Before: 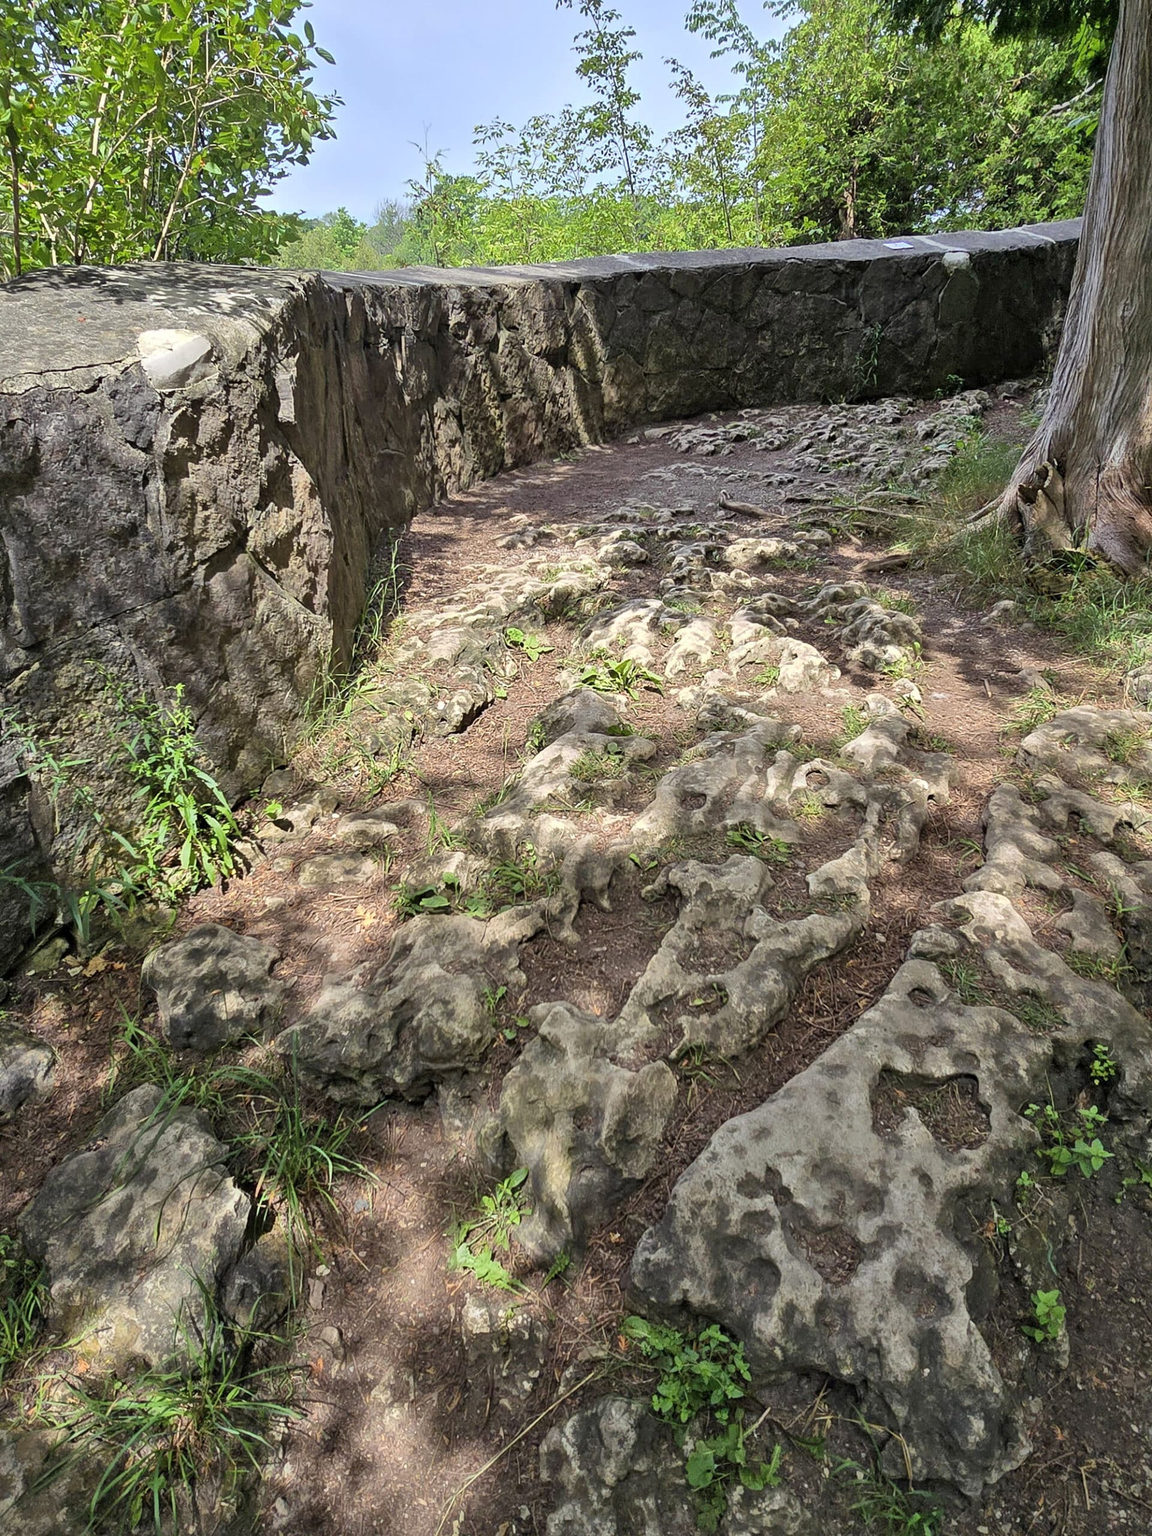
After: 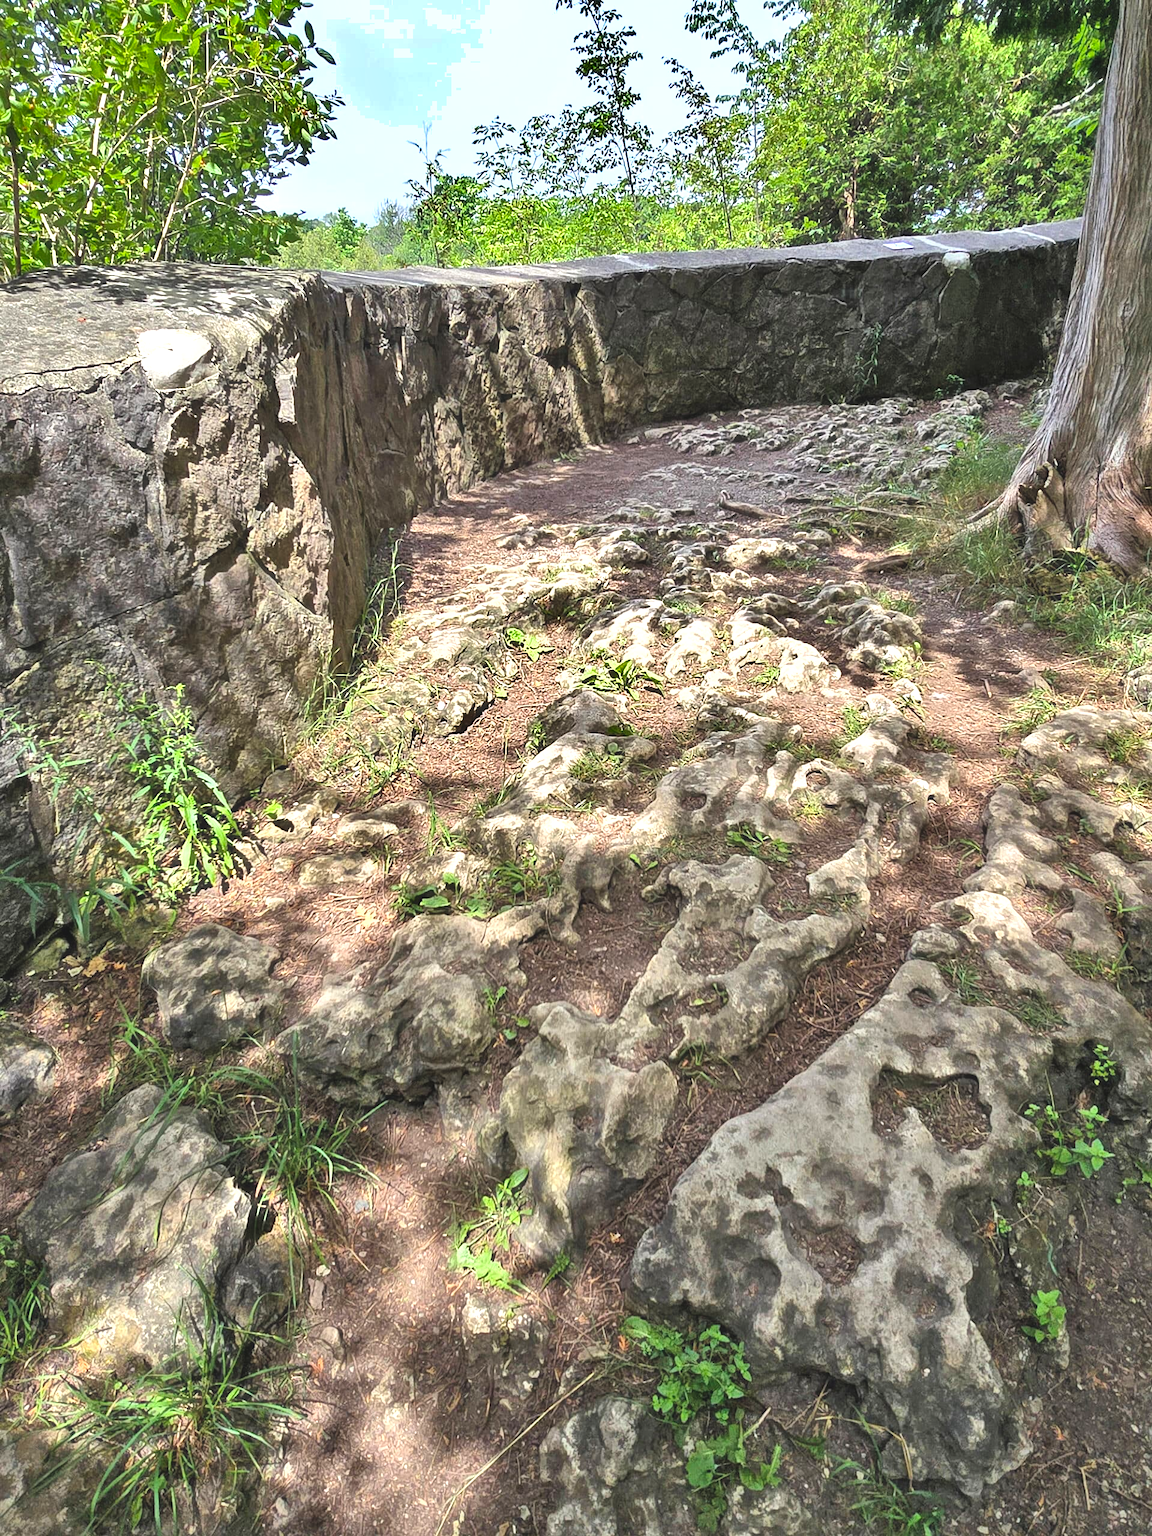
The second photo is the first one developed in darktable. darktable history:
exposure: black level correction -0.005, exposure 0.622 EV, compensate highlight preservation false
haze removal: strength -0.05
shadows and highlights: shadows 60, highlights -60.23, soften with gaussian
